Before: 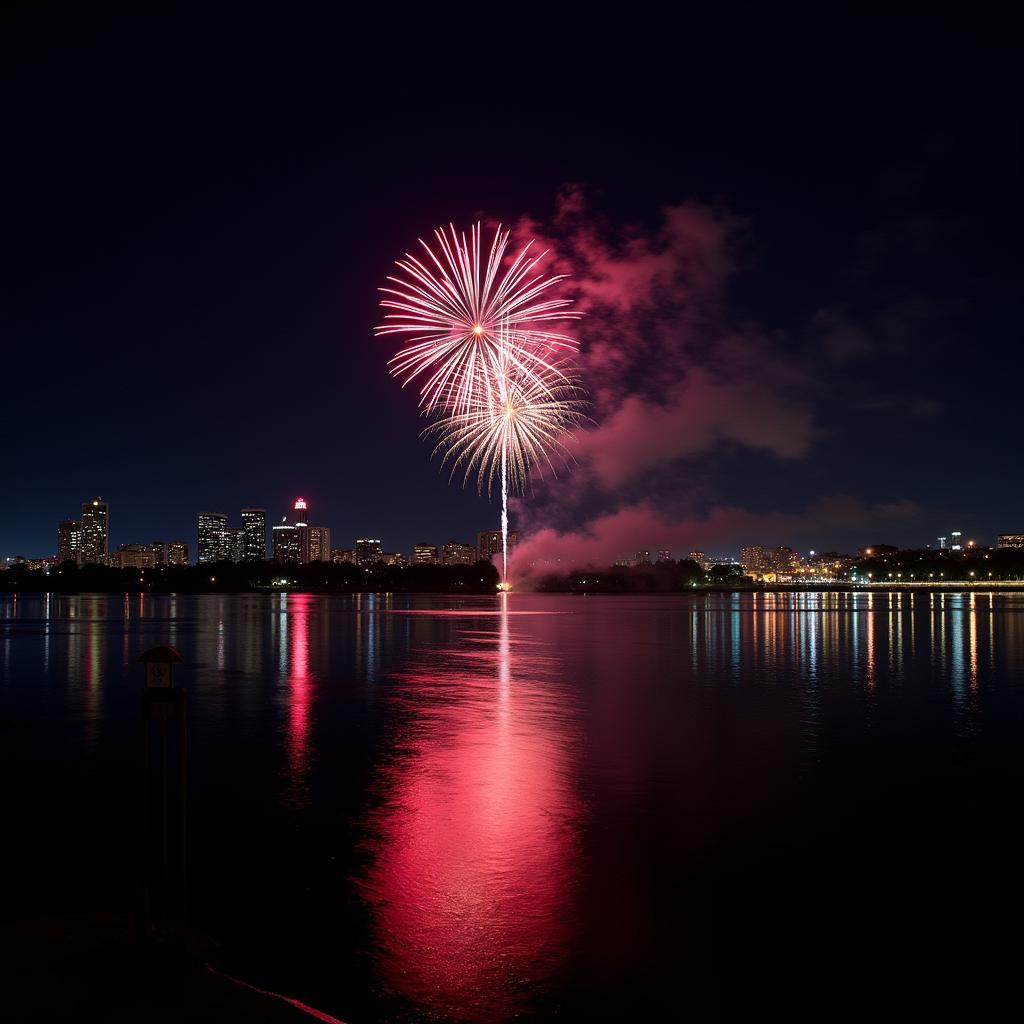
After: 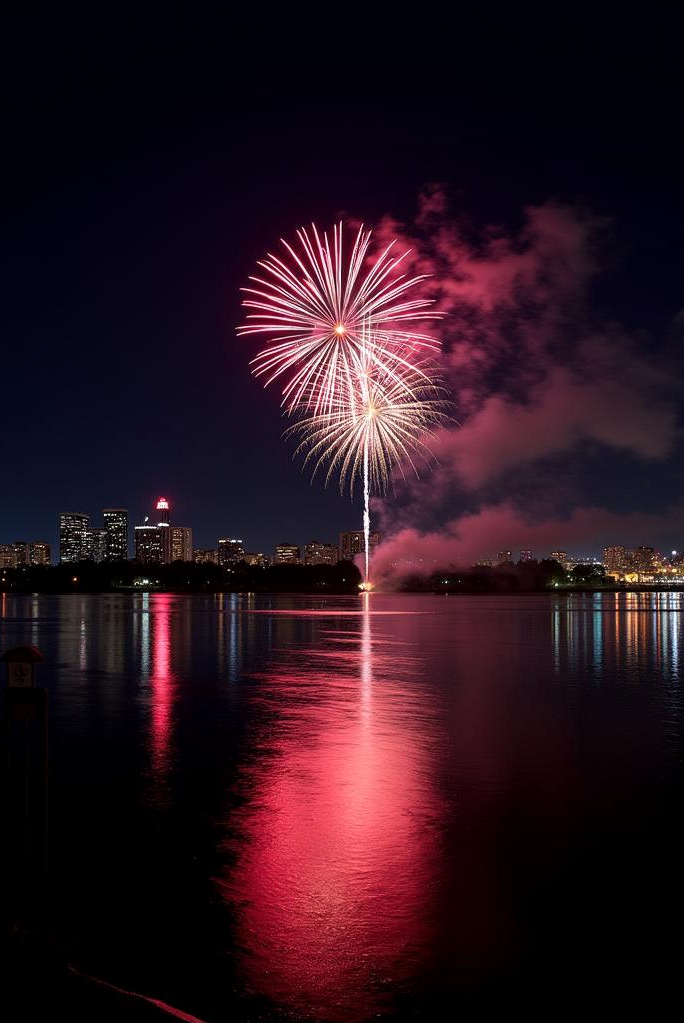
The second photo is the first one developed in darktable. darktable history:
crop and rotate: left 13.534%, right 19.578%
local contrast: highlights 100%, shadows 98%, detail 119%, midtone range 0.2
